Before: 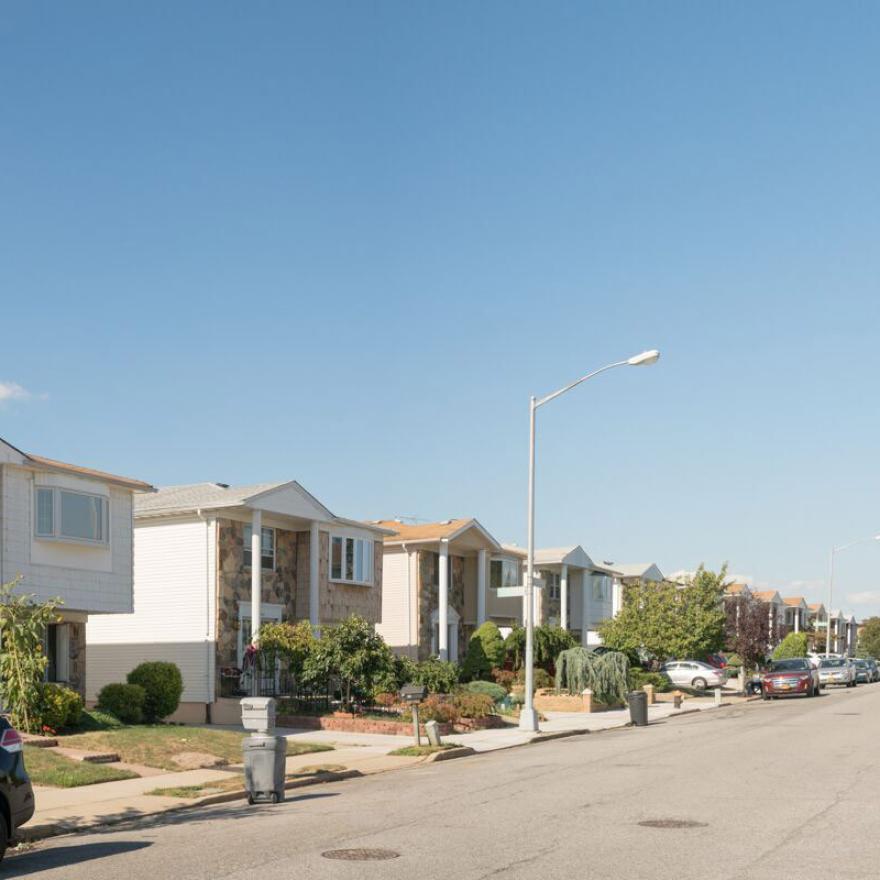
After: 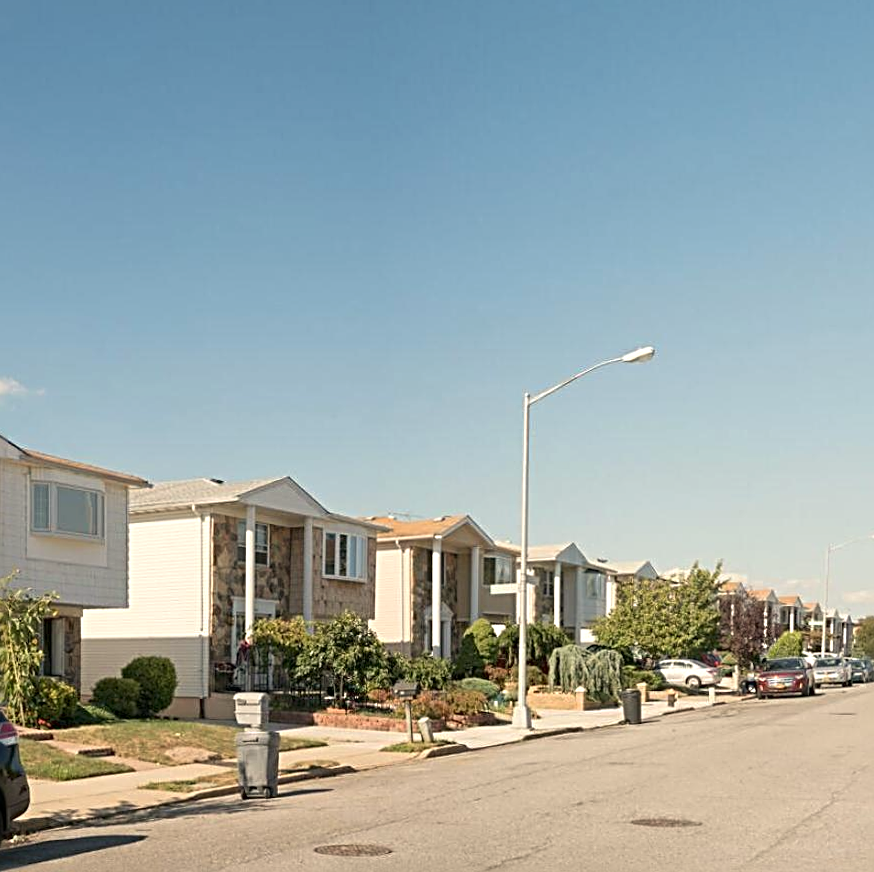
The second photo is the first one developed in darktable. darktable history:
local contrast: mode bilateral grid, contrast 20, coarseness 50, detail 120%, midtone range 0.2
rotate and perspective: rotation 0.192°, lens shift (horizontal) -0.015, crop left 0.005, crop right 0.996, crop top 0.006, crop bottom 0.99
white balance: red 1.045, blue 0.932
sharpen: radius 3.025, amount 0.757
